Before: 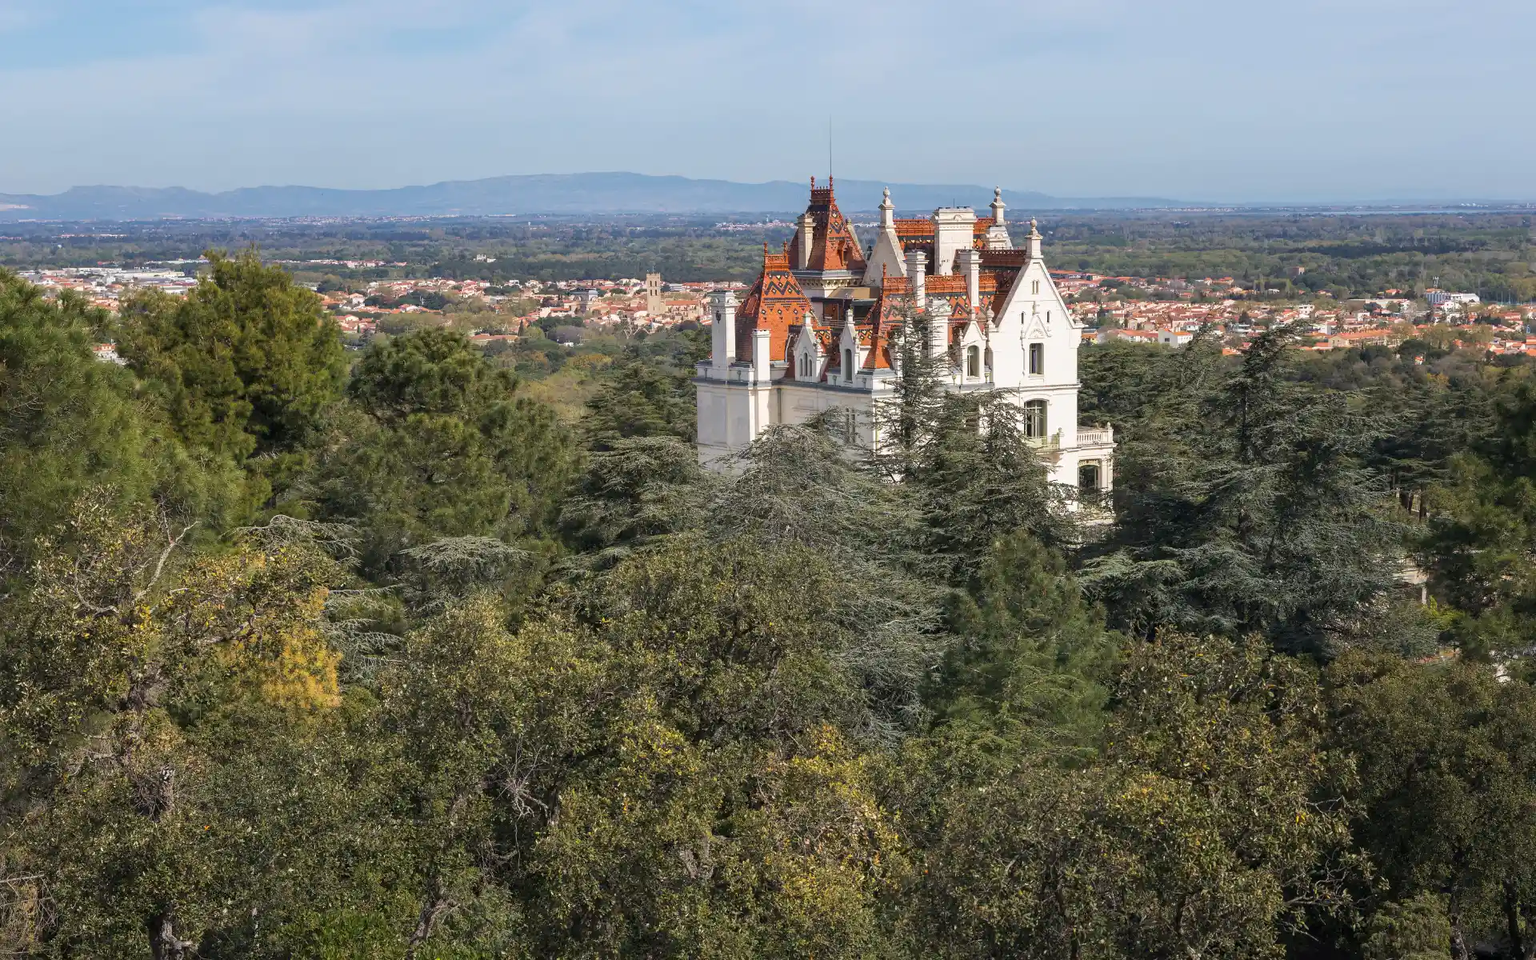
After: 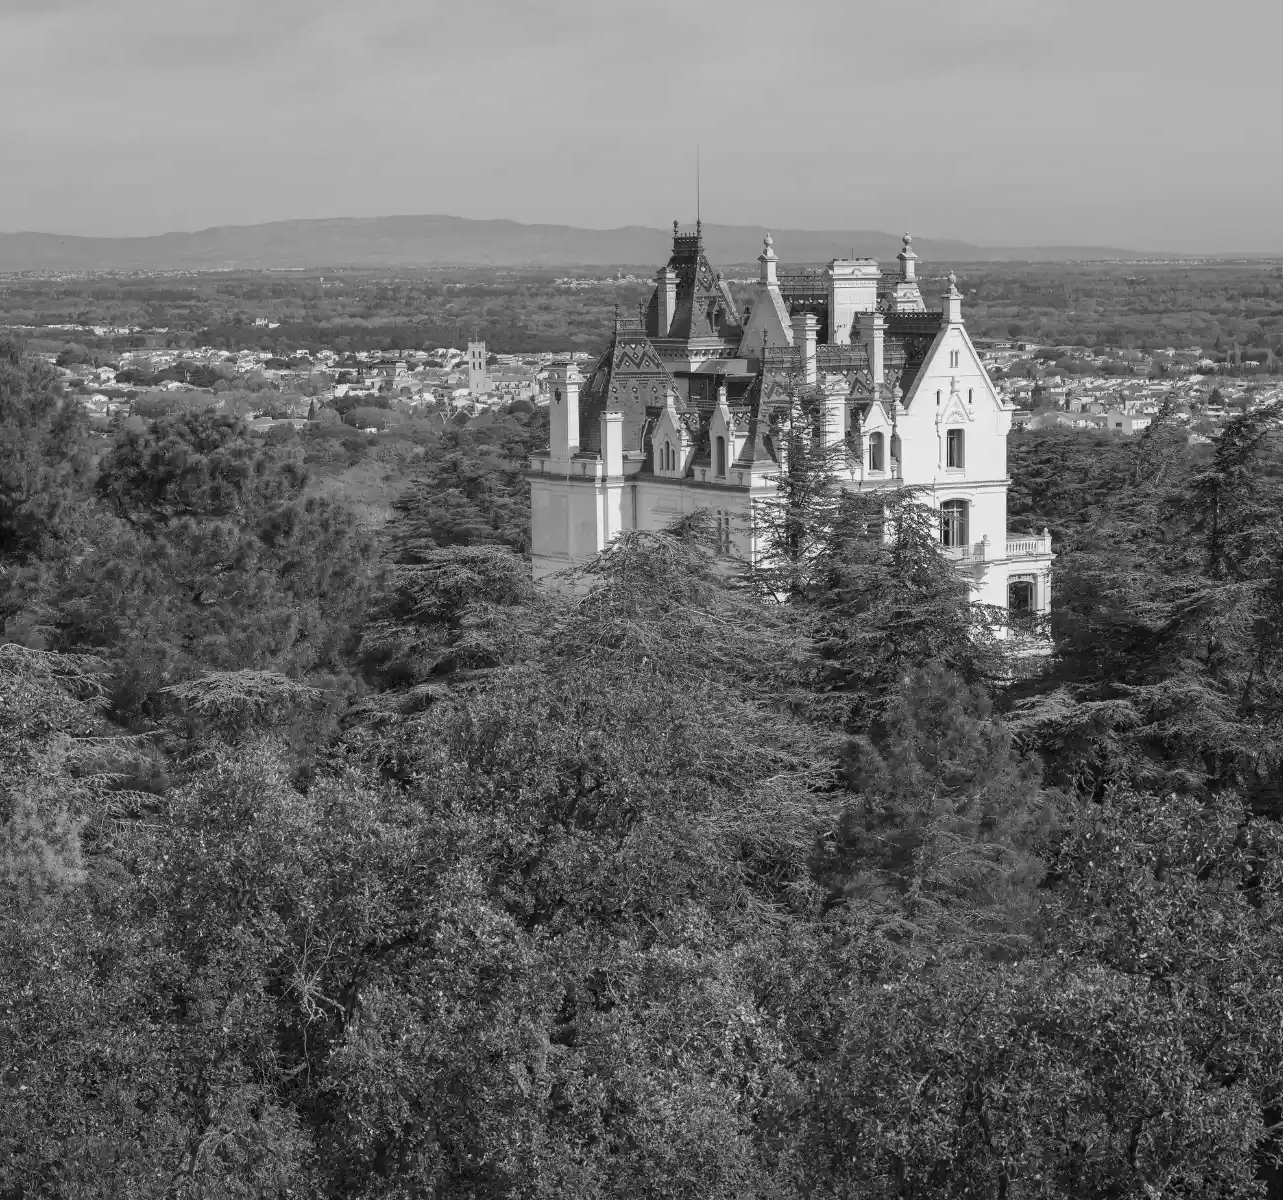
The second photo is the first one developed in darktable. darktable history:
crop and rotate: left 17.732%, right 15.423%
shadows and highlights: shadows 25, white point adjustment -3, highlights -30
monochrome: a -11.7, b 1.62, size 0.5, highlights 0.38
